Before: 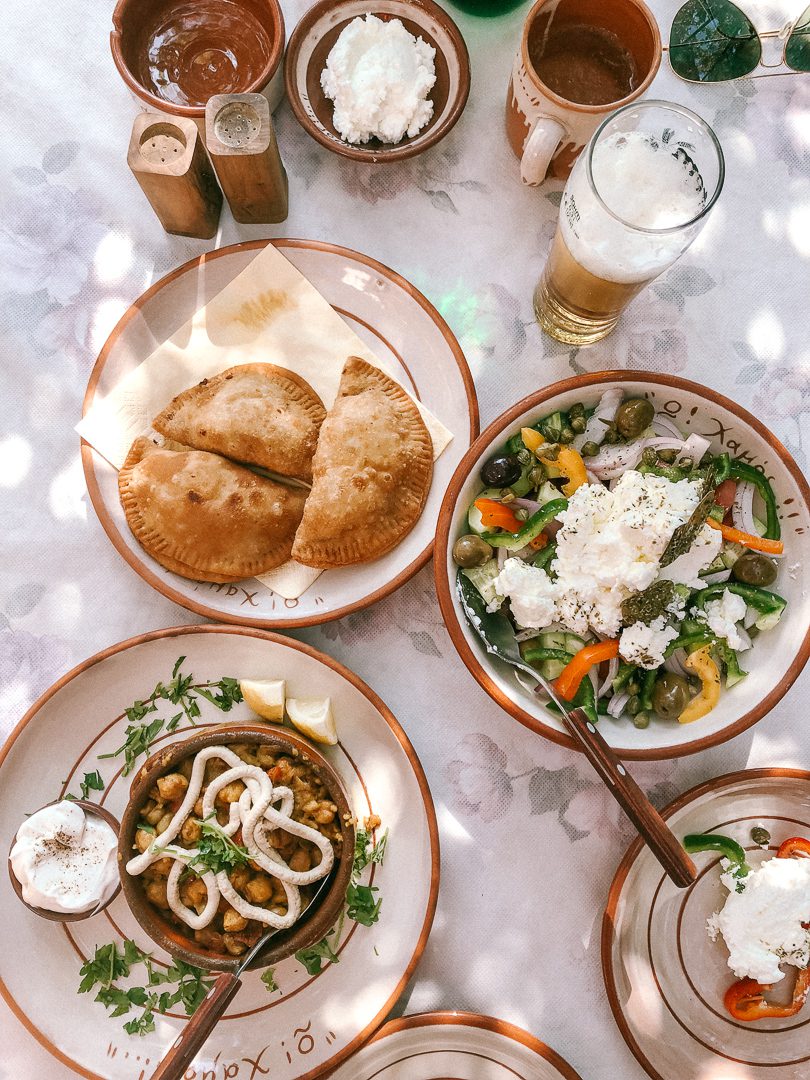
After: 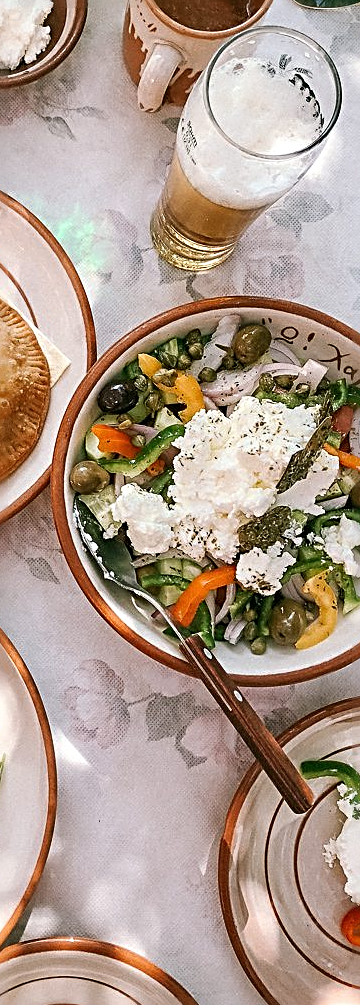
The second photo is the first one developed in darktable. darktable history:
sharpen: radius 2.801, amount 0.722
crop: left 47.399%, top 6.92%, right 8.035%
